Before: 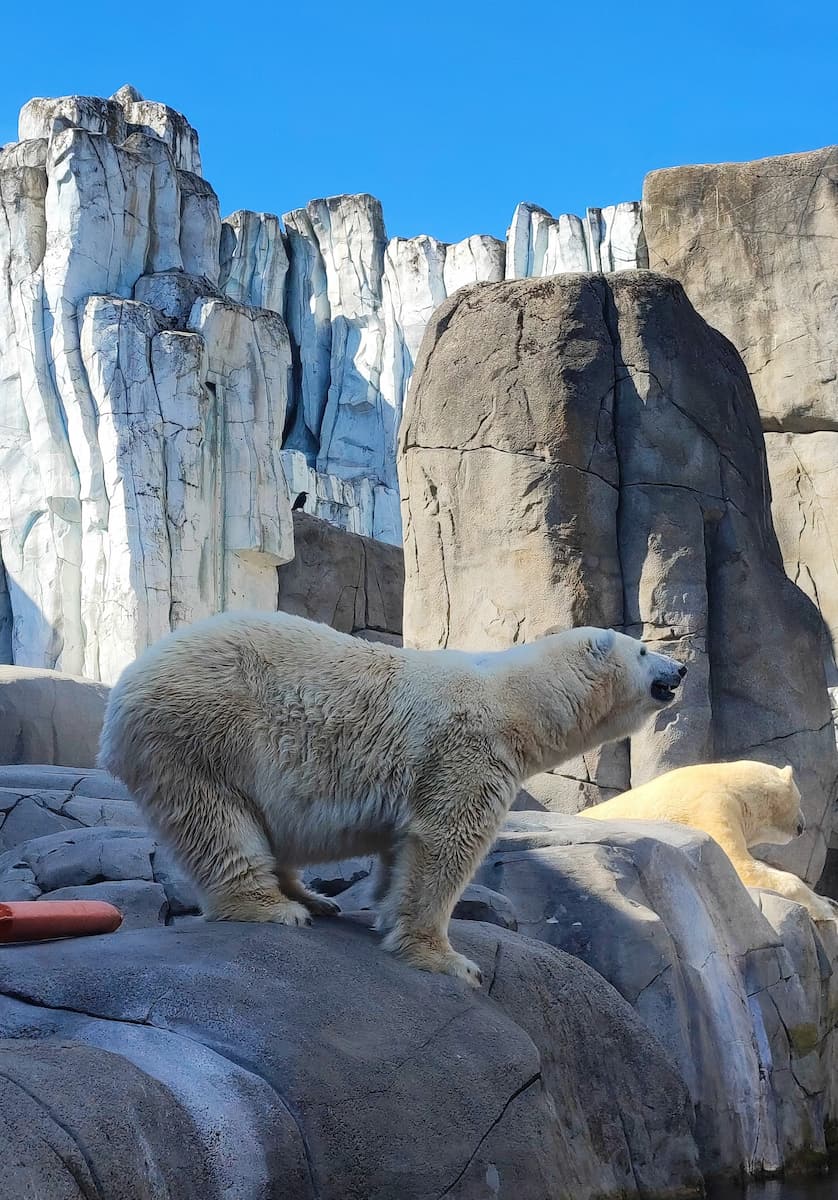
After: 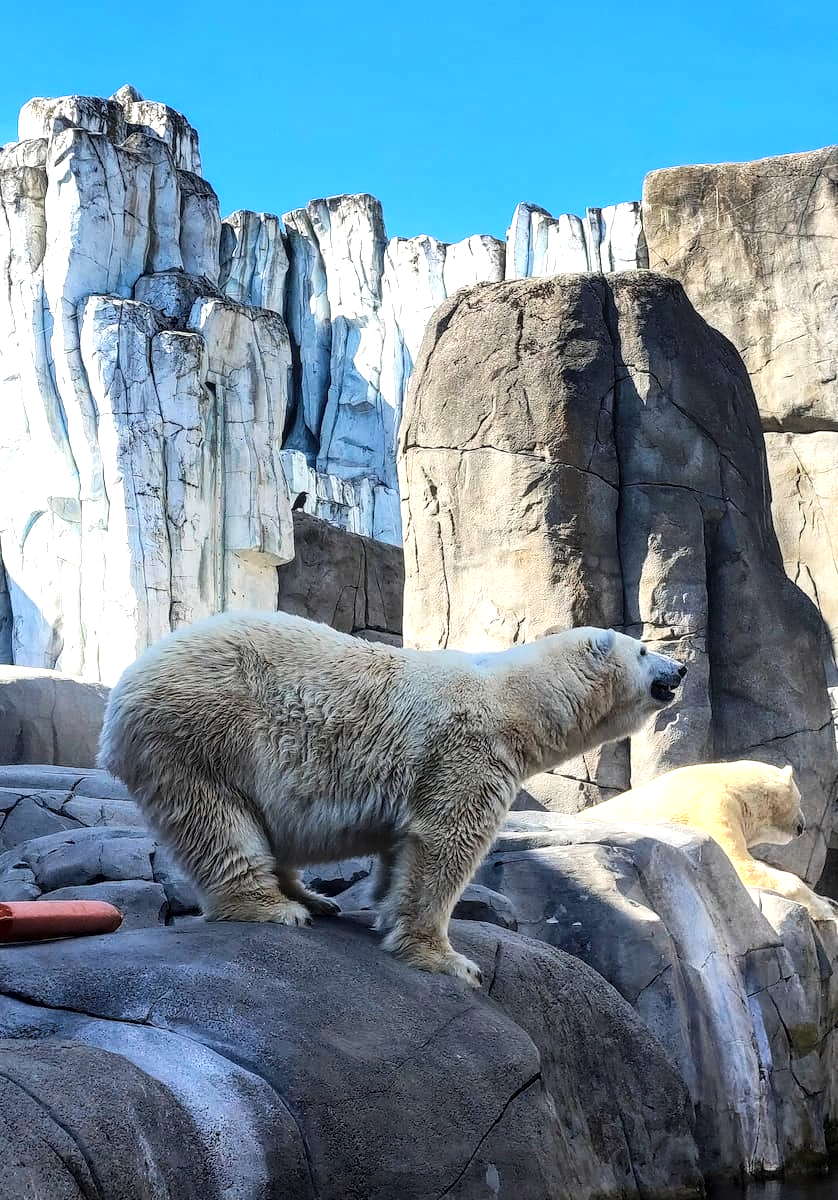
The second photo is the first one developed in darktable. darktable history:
tone equalizer: -8 EV -0.787 EV, -7 EV -0.669 EV, -6 EV -0.569 EV, -5 EV -0.417 EV, -3 EV 0.373 EV, -2 EV 0.6 EV, -1 EV 0.695 EV, +0 EV 0.765 EV, edges refinement/feathering 500, mask exposure compensation -1.57 EV, preserve details no
local contrast: on, module defaults
